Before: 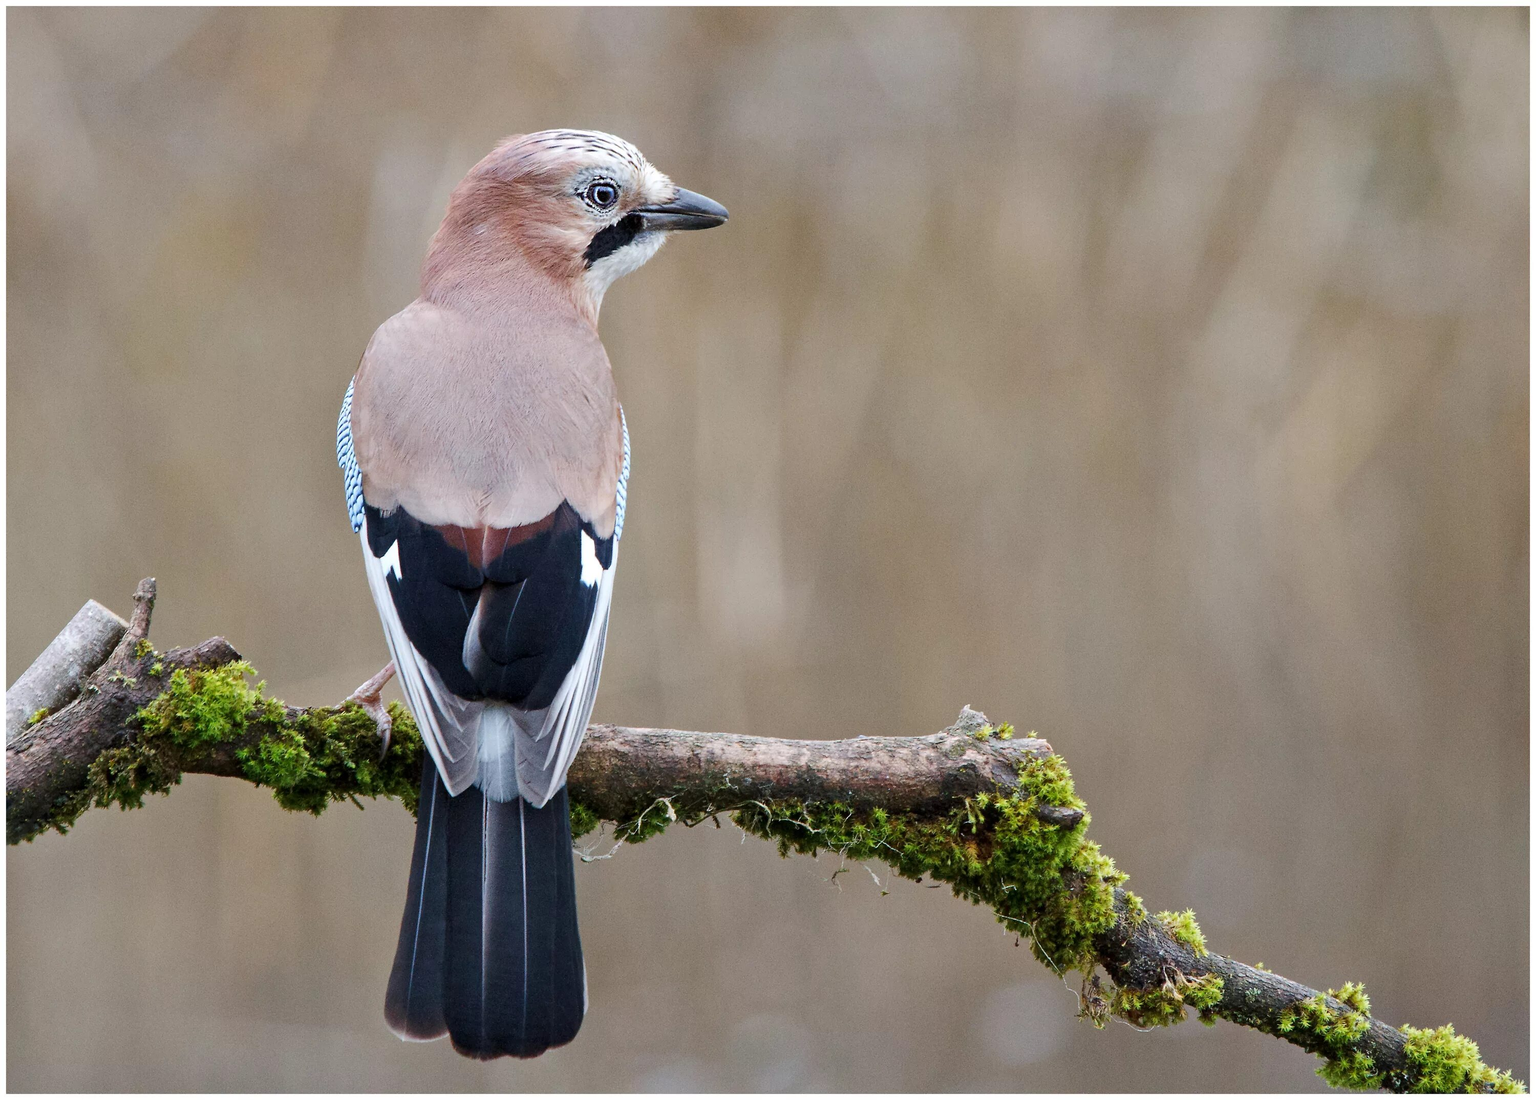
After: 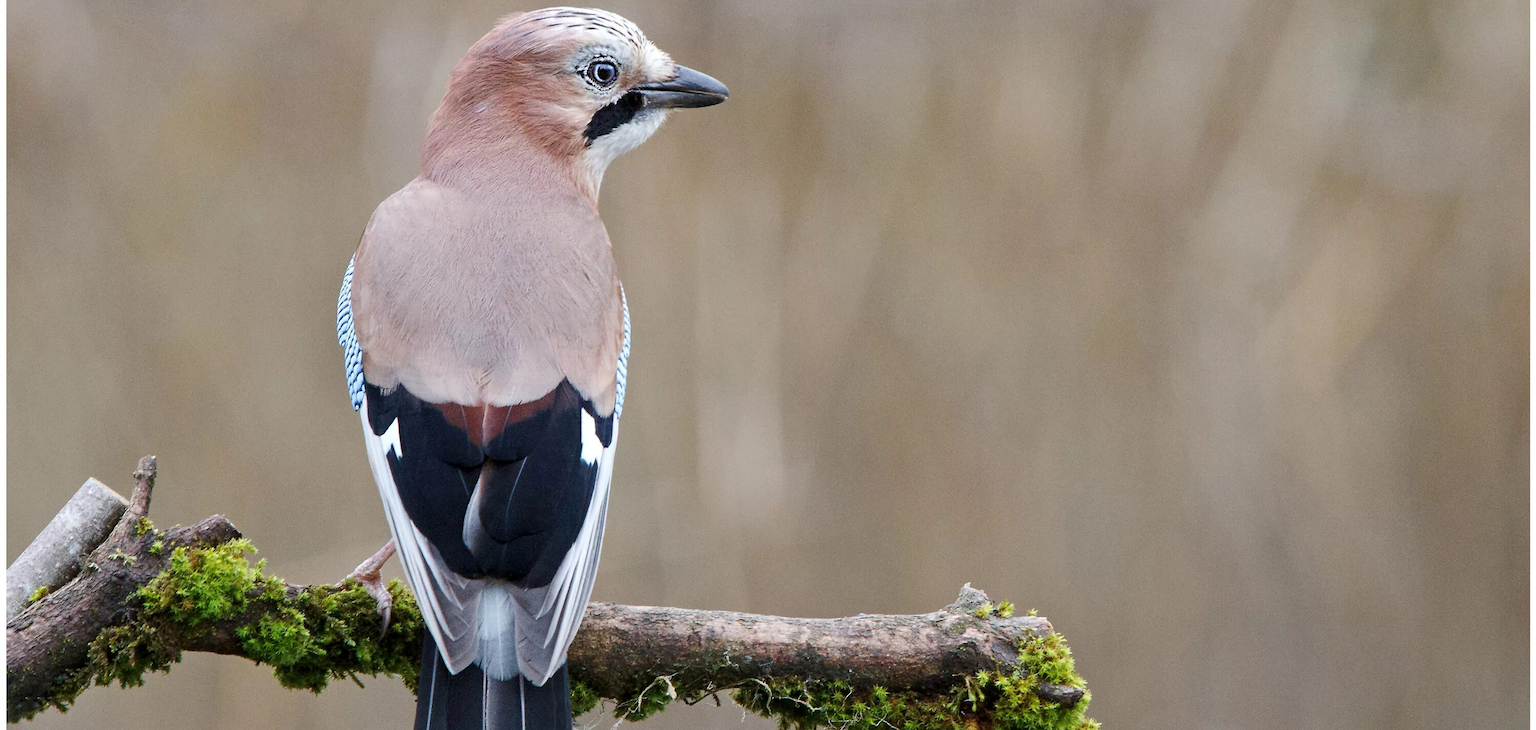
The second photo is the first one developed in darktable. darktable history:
crop: top 11.167%, bottom 22.47%
